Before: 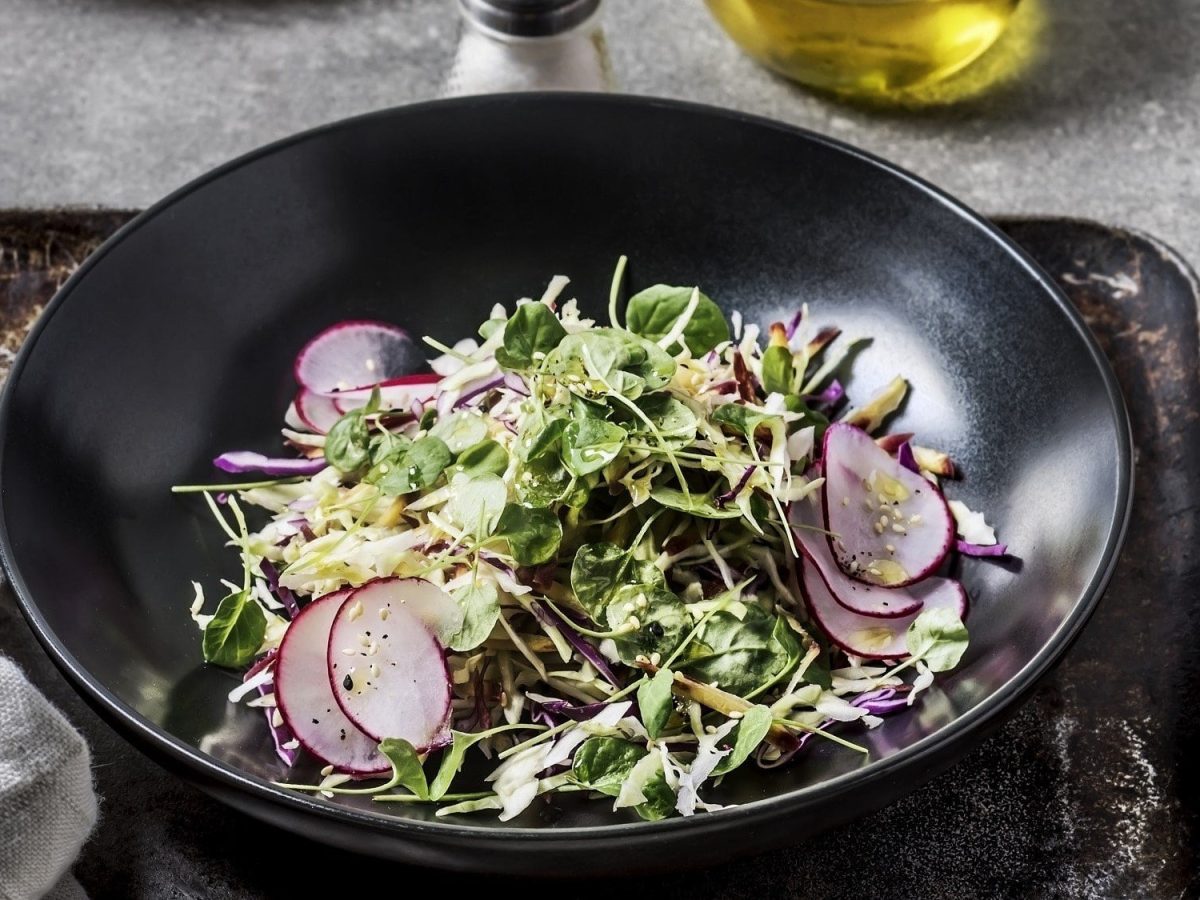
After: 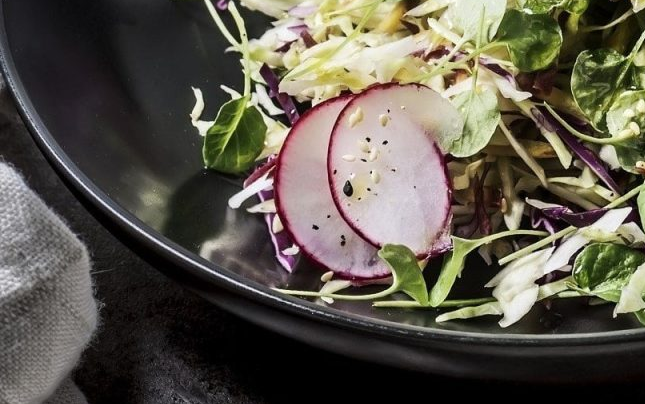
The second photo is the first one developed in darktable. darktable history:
crop and rotate: top 54.983%, right 46.243%, bottom 0.127%
